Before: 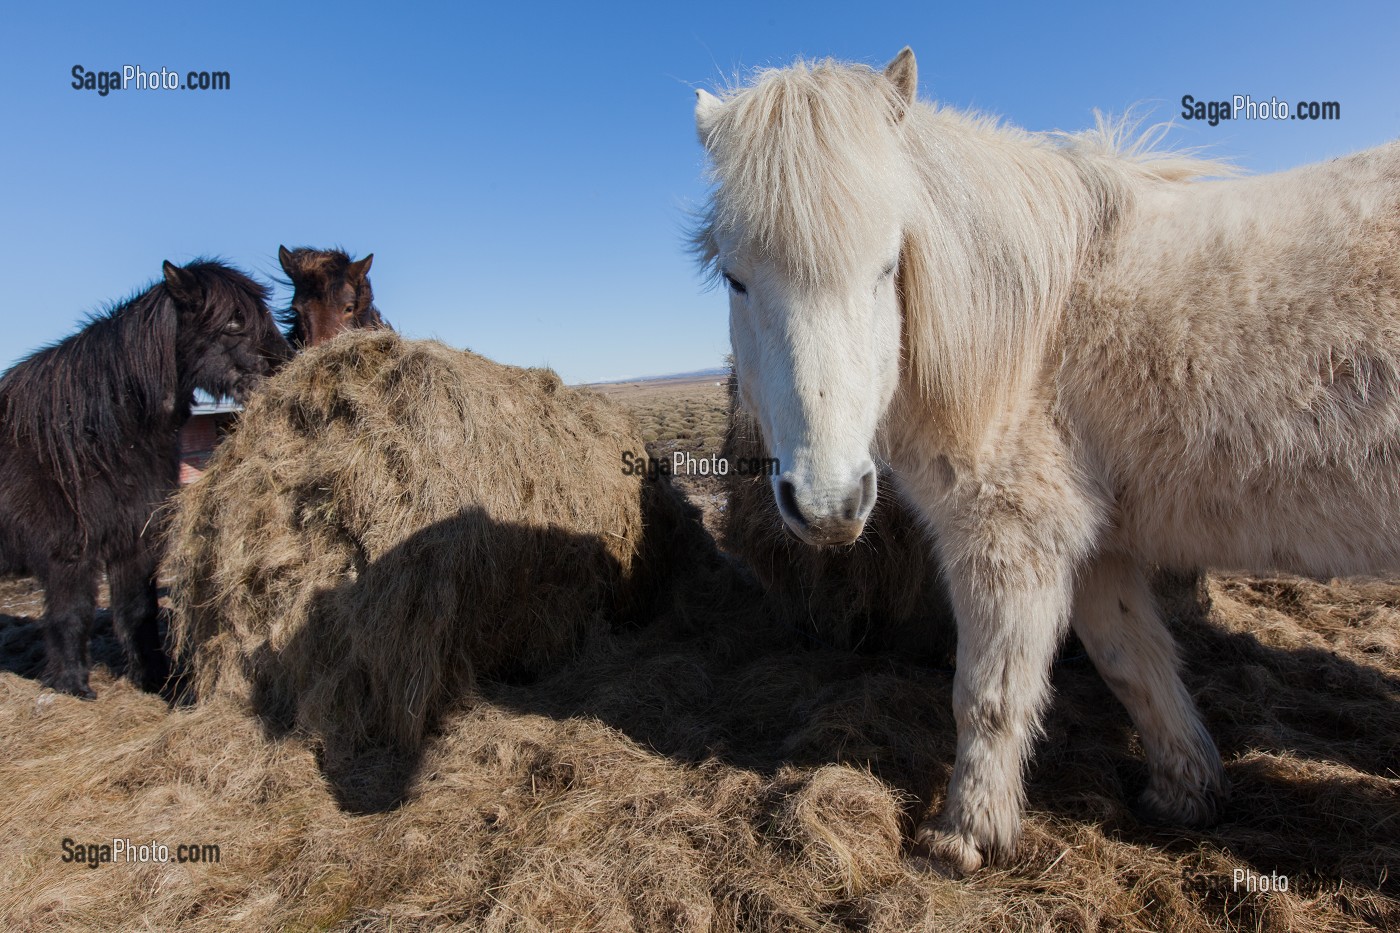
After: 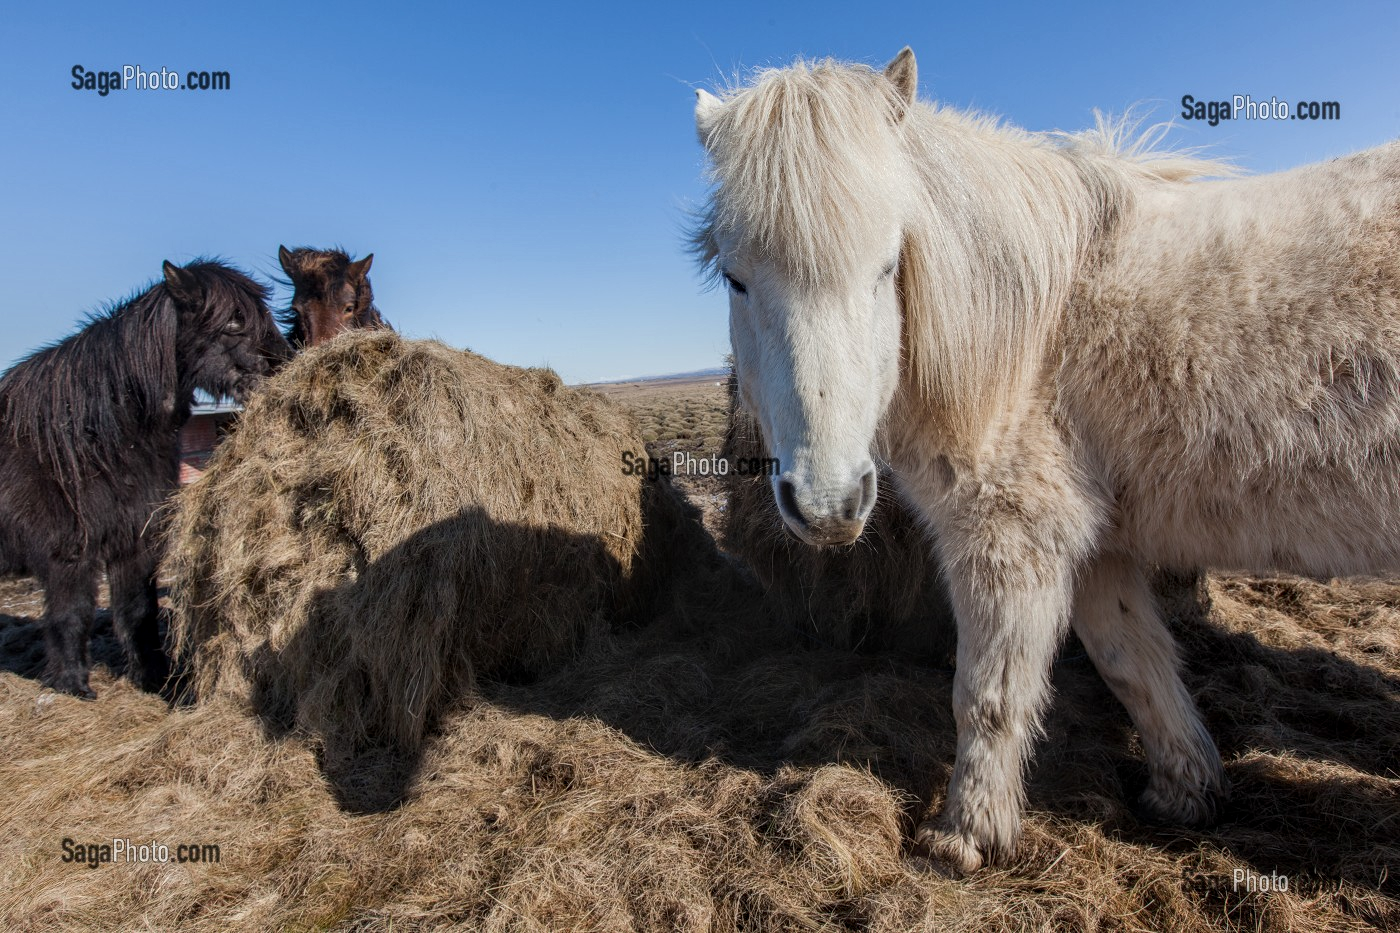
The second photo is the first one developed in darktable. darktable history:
local contrast: highlights 5%, shadows 3%, detail 133%
